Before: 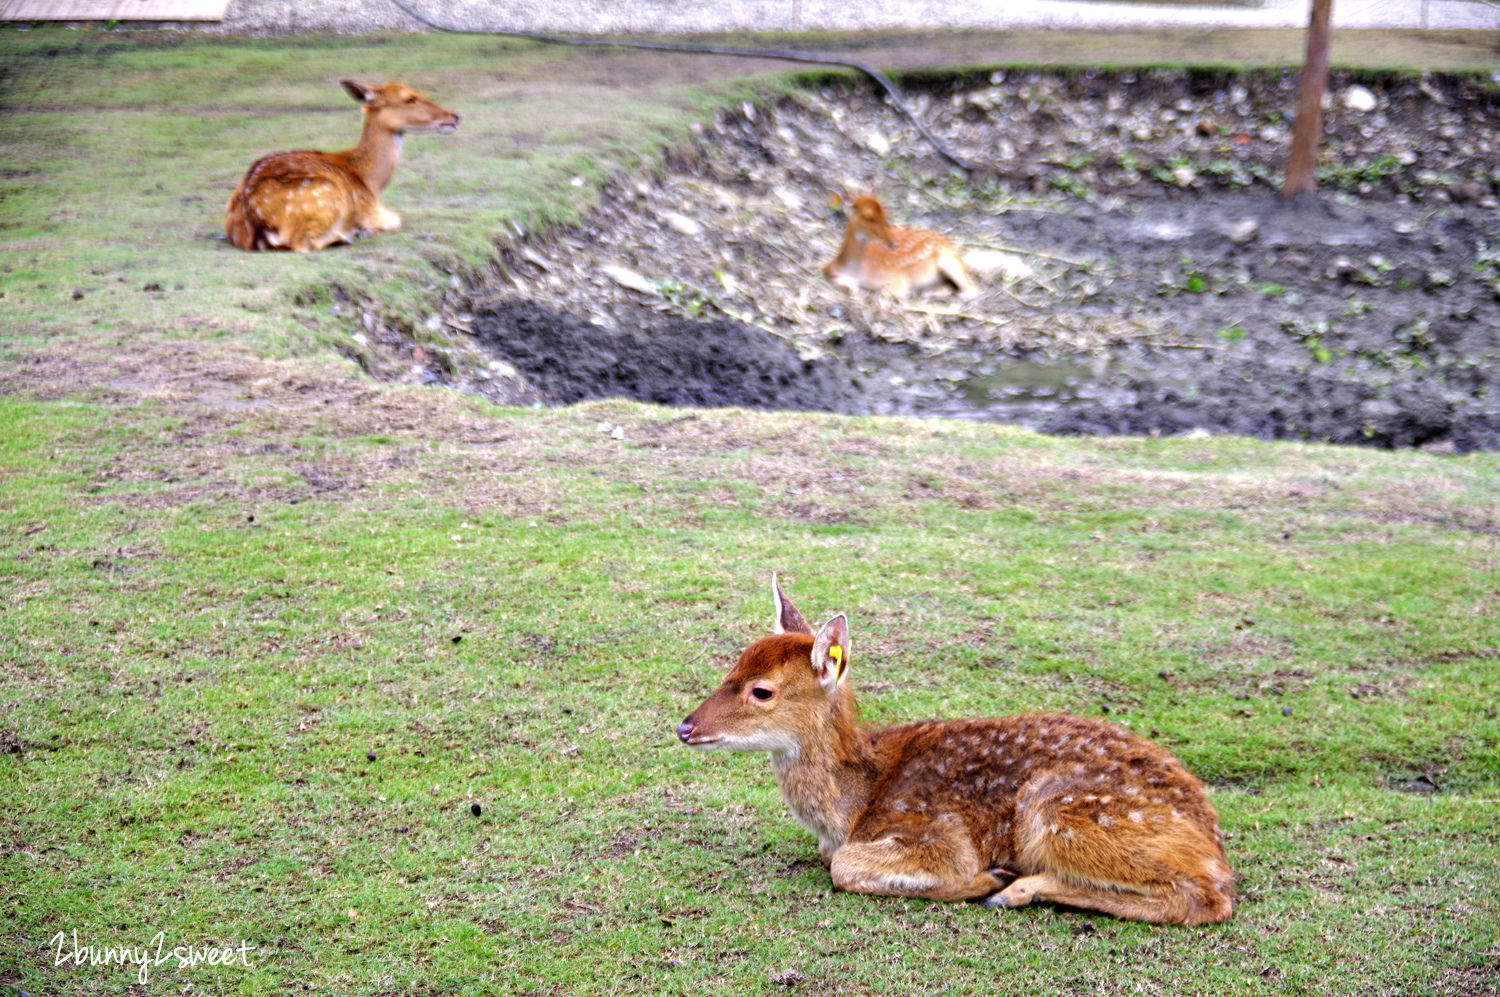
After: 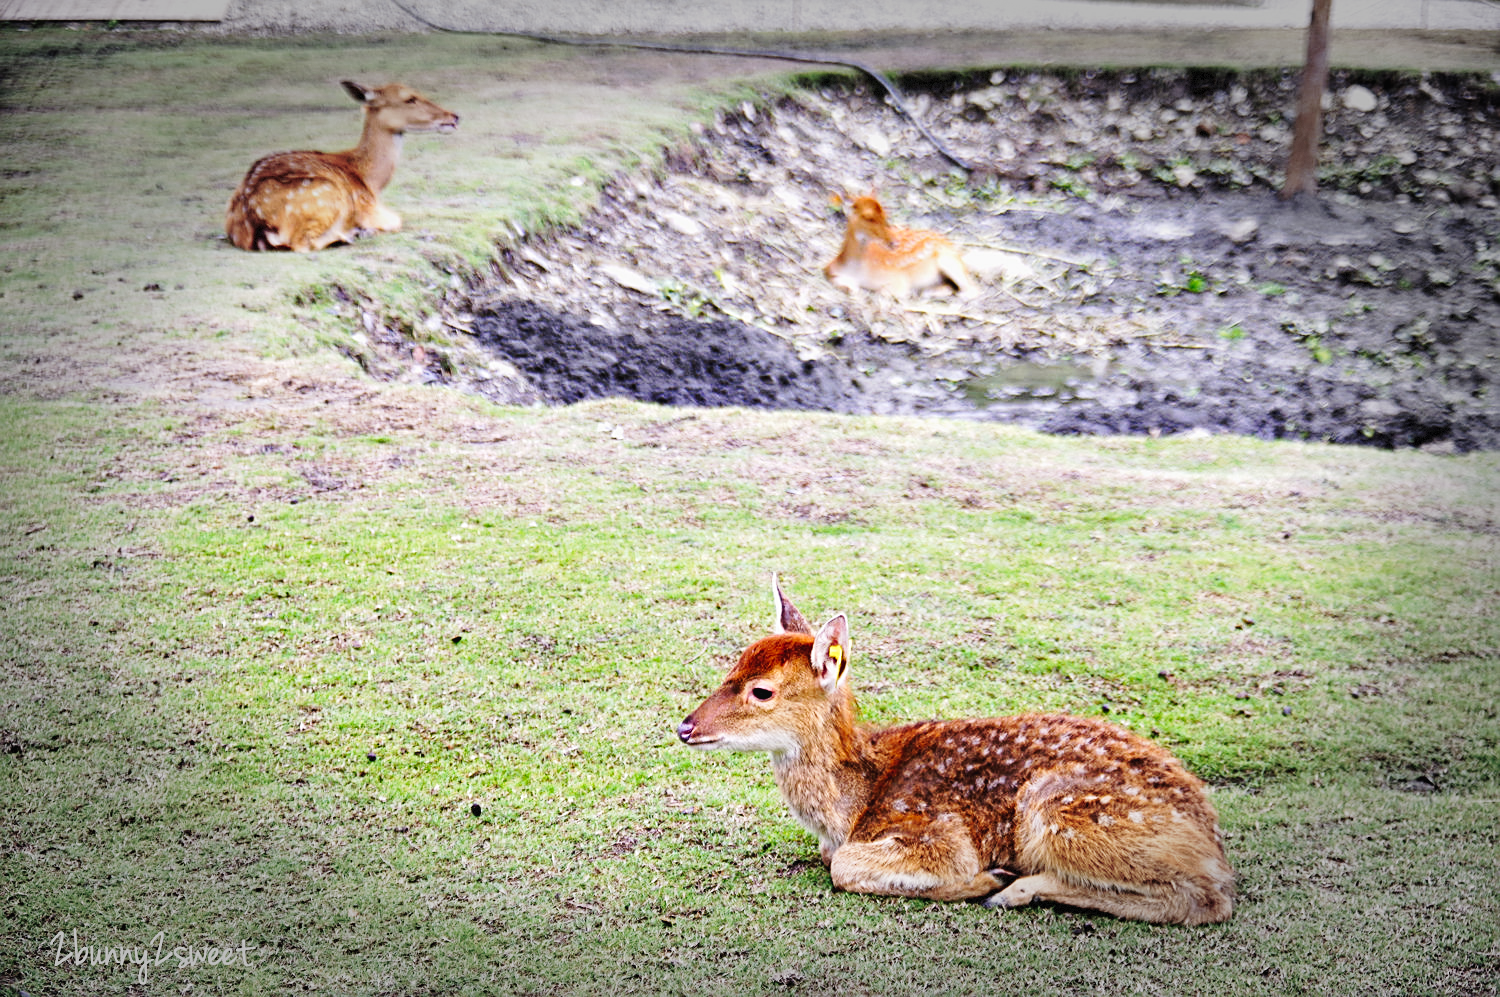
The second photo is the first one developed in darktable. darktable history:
sharpen: on, module defaults
vignetting: fall-off start 65.82%, fall-off radius 39.62%, automatic ratio true, width/height ratio 0.675, dithering 8-bit output
tone curve: curves: ch0 [(0, 0.028) (0.037, 0.05) (0.123, 0.114) (0.19, 0.176) (0.269, 0.27) (0.48, 0.57) (0.595, 0.695) (0.718, 0.823) (0.855, 0.913) (1, 0.982)]; ch1 [(0, 0) (0.243, 0.245) (0.422, 0.415) (0.493, 0.495) (0.508, 0.506) (0.536, 0.538) (0.569, 0.58) (0.611, 0.644) (0.769, 0.807) (1, 1)]; ch2 [(0, 0) (0.249, 0.216) (0.349, 0.321) (0.424, 0.442) (0.476, 0.483) (0.498, 0.499) (0.517, 0.519) (0.532, 0.547) (0.569, 0.608) (0.614, 0.661) (0.706, 0.75) (0.808, 0.809) (0.991, 0.968)], preserve colors none
